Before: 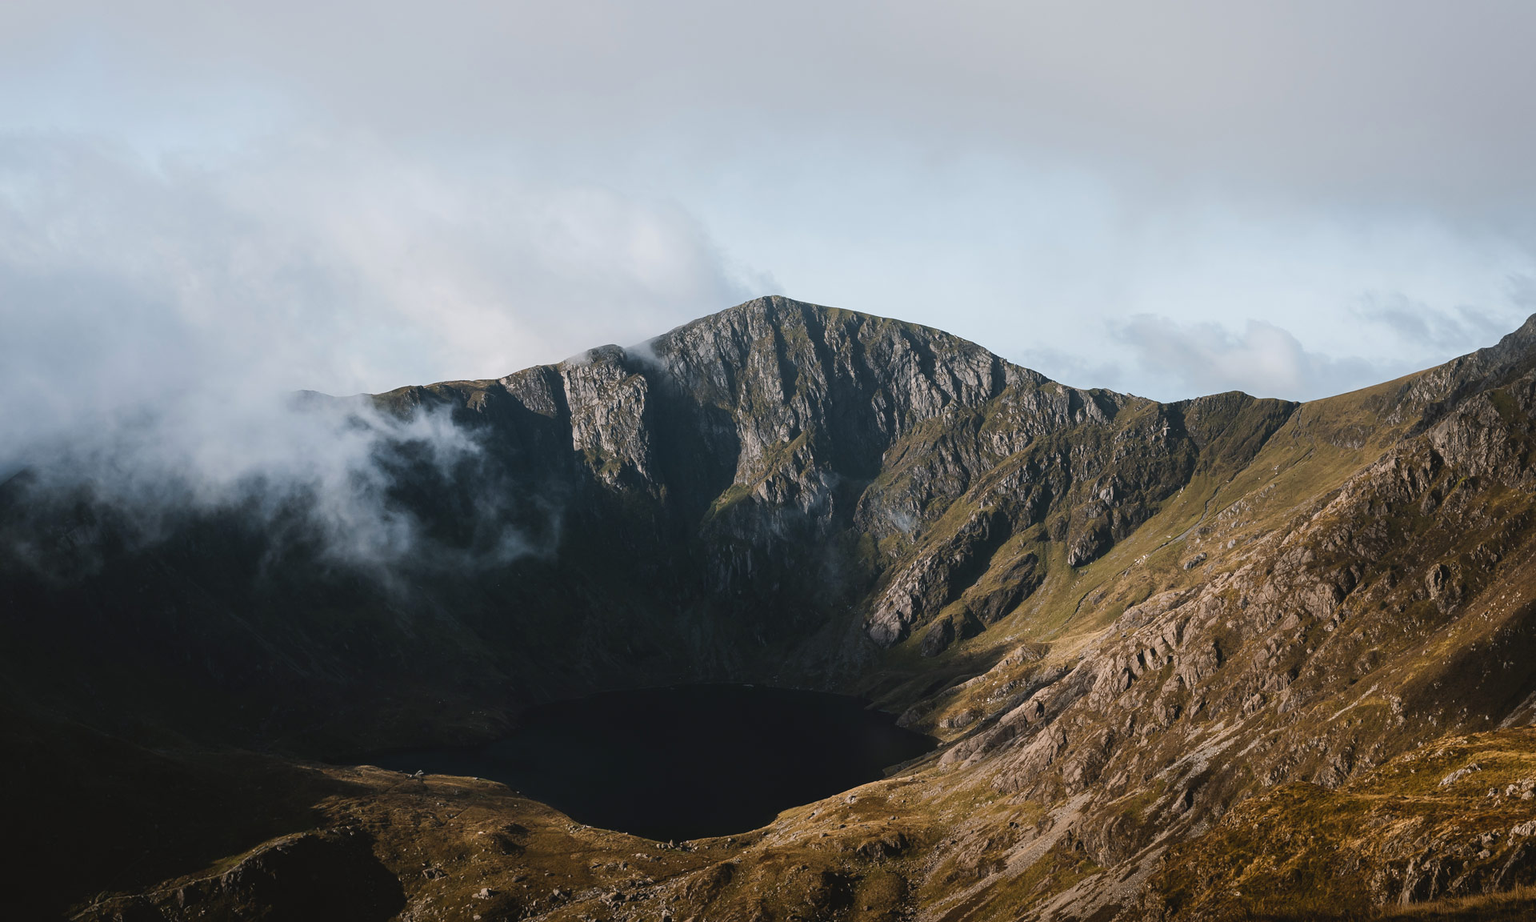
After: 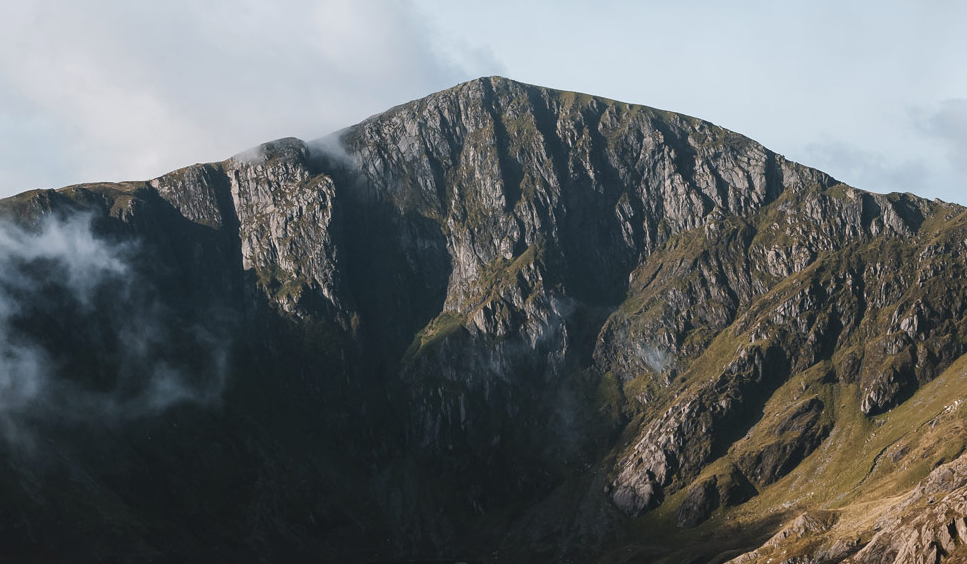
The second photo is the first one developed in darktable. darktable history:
crop: left 24.688%, top 25.503%, right 24.94%, bottom 25.476%
